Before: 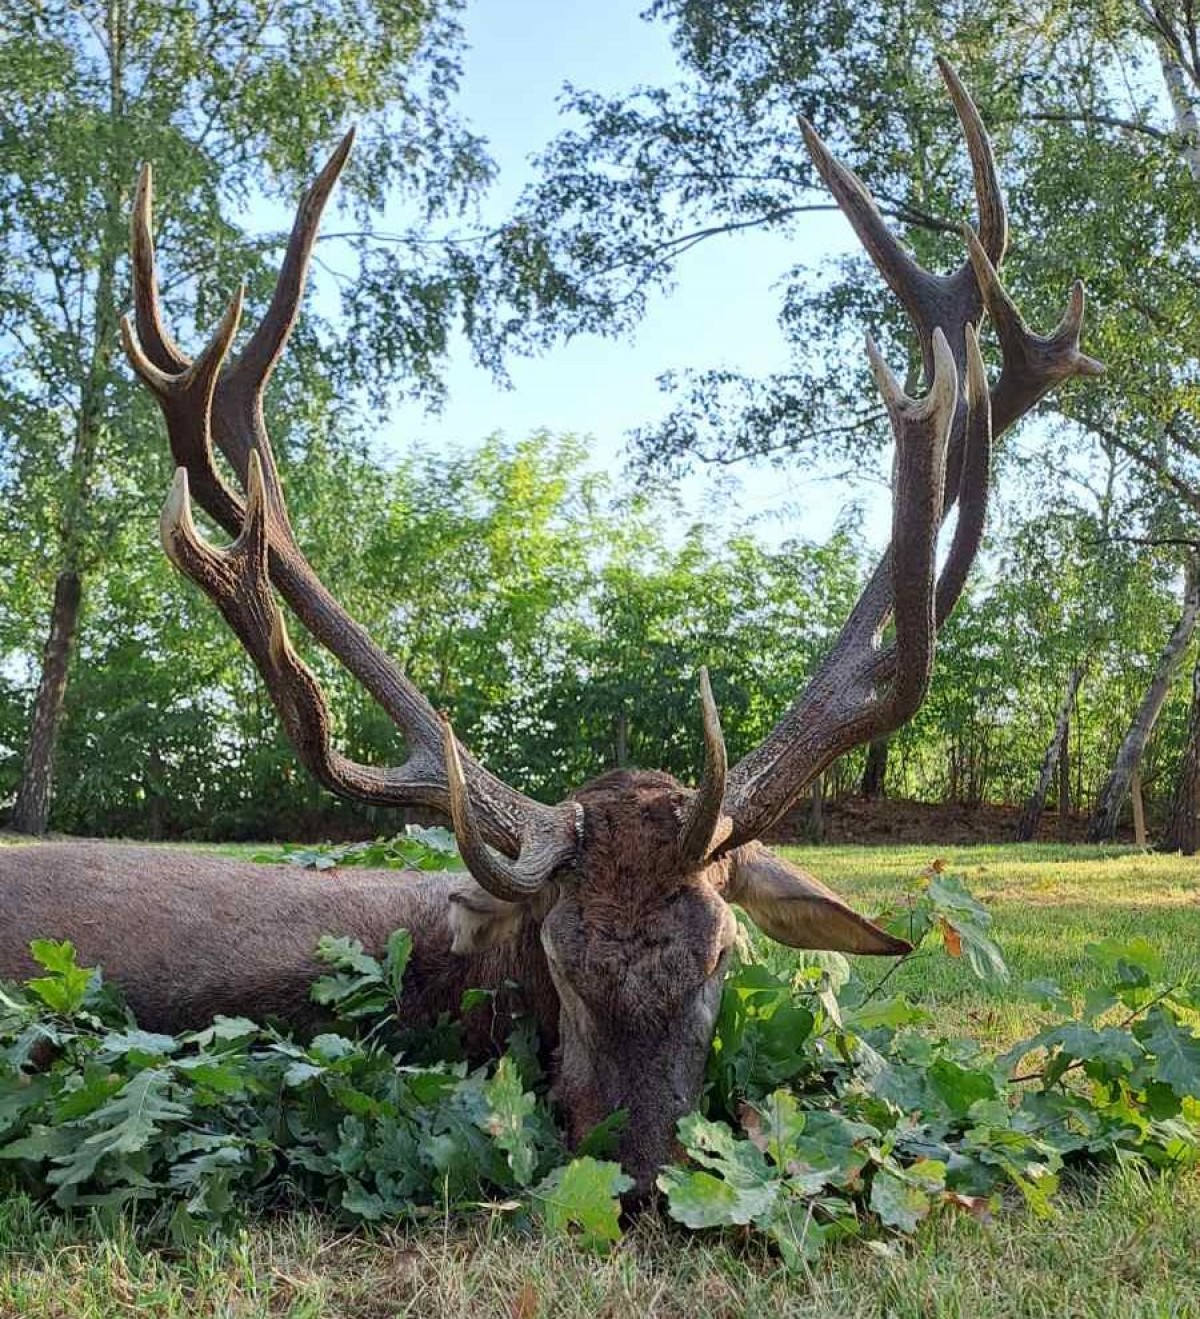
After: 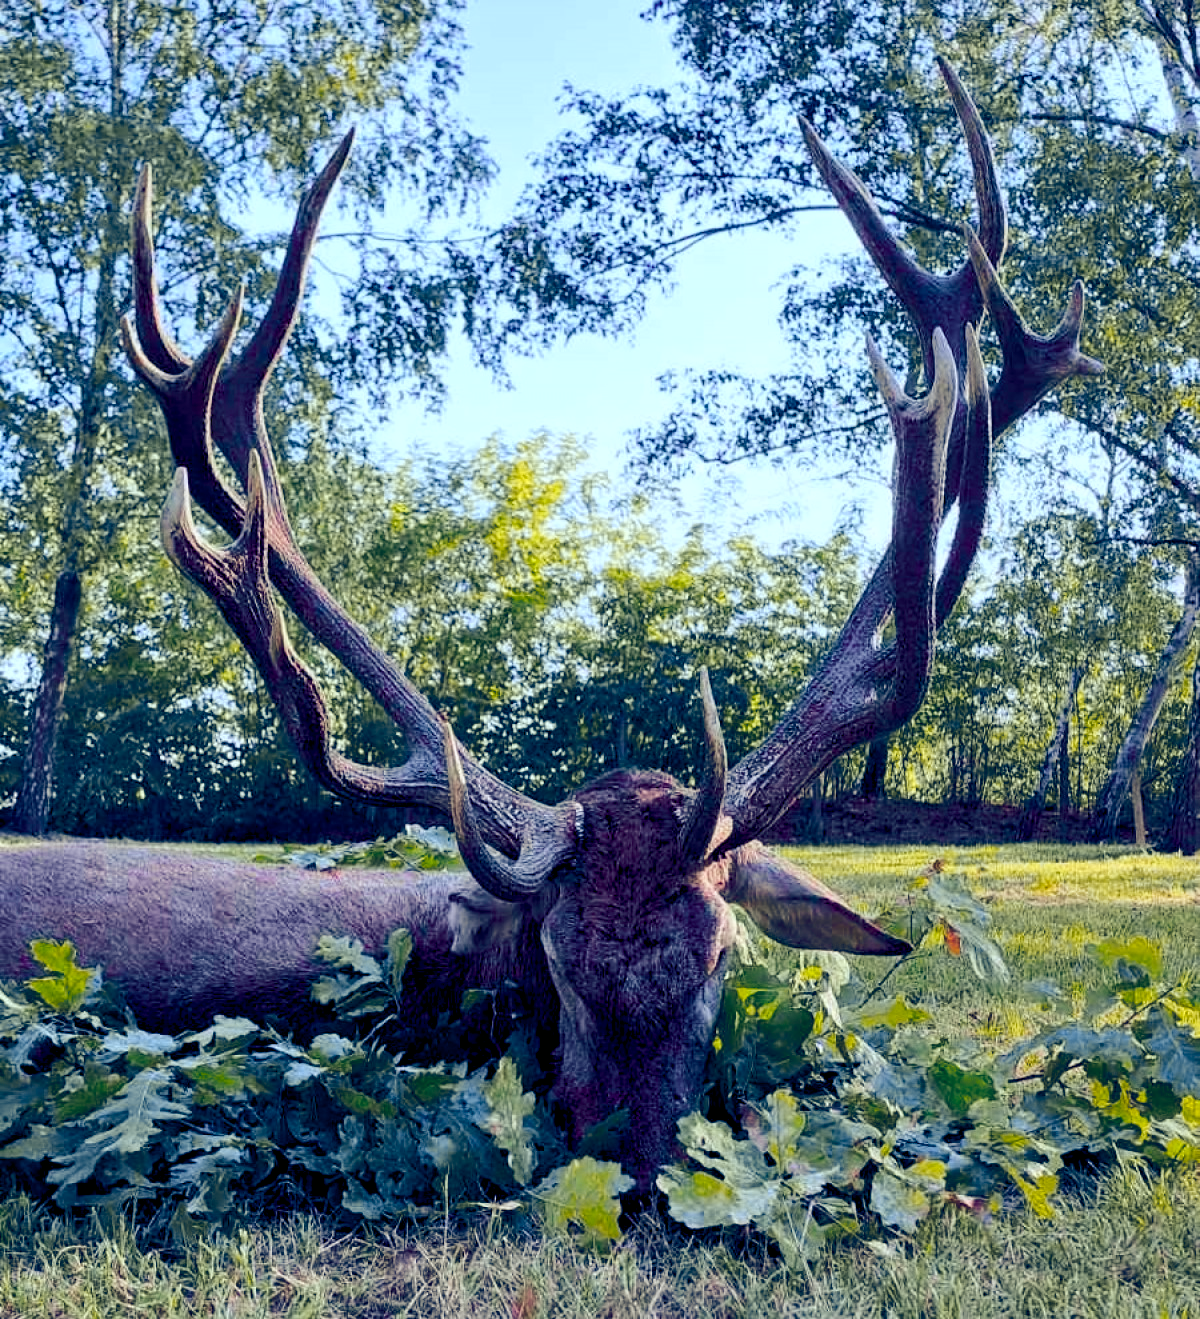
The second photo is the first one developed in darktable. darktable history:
exposure: exposure -0.021 EV, compensate highlight preservation false
tone curve: curves: ch0 [(0, 0) (0.23, 0.205) (0.486, 0.52) (0.822, 0.825) (0.994, 0.955)]; ch1 [(0, 0) (0.226, 0.261) (0.379, 0.442) (0.469, 0.472) (0.495, 0.495) (0.514, 0.504) (0.561, 0.568) (0.59, 0.612) (1, 1)]; ch2 [(0, 0) (0.269, 0.299) (0.459, 0.441) (0.498, 0.499) (0.523, 0.52) (0.586, 0.569) (0.635, 0.617) (0.659, 0.681) (0.718, 0.764) (1, 1)], color space Lab, independent channels, preserve colors none
color balance rgb: shadows lift › luminance -41.13%, shadows lift › chroma 14.13%, shadows lift › hue 260°, power › luminance -3.76%, power › chroma 0.56%, power › hue 40.37°, highlights gain › luminance 16.81%, highlights gain › chroma 2.94%, highlights gain › hue 260°, global offset › luminance -0.29%, global offset › chroma 0.31%, global offset › hue 260°, perceptual saturation grading › global saturation 20%, perceptual saturation grading › highlights -13.92%, perceptual saturation grading › shadows 50%
